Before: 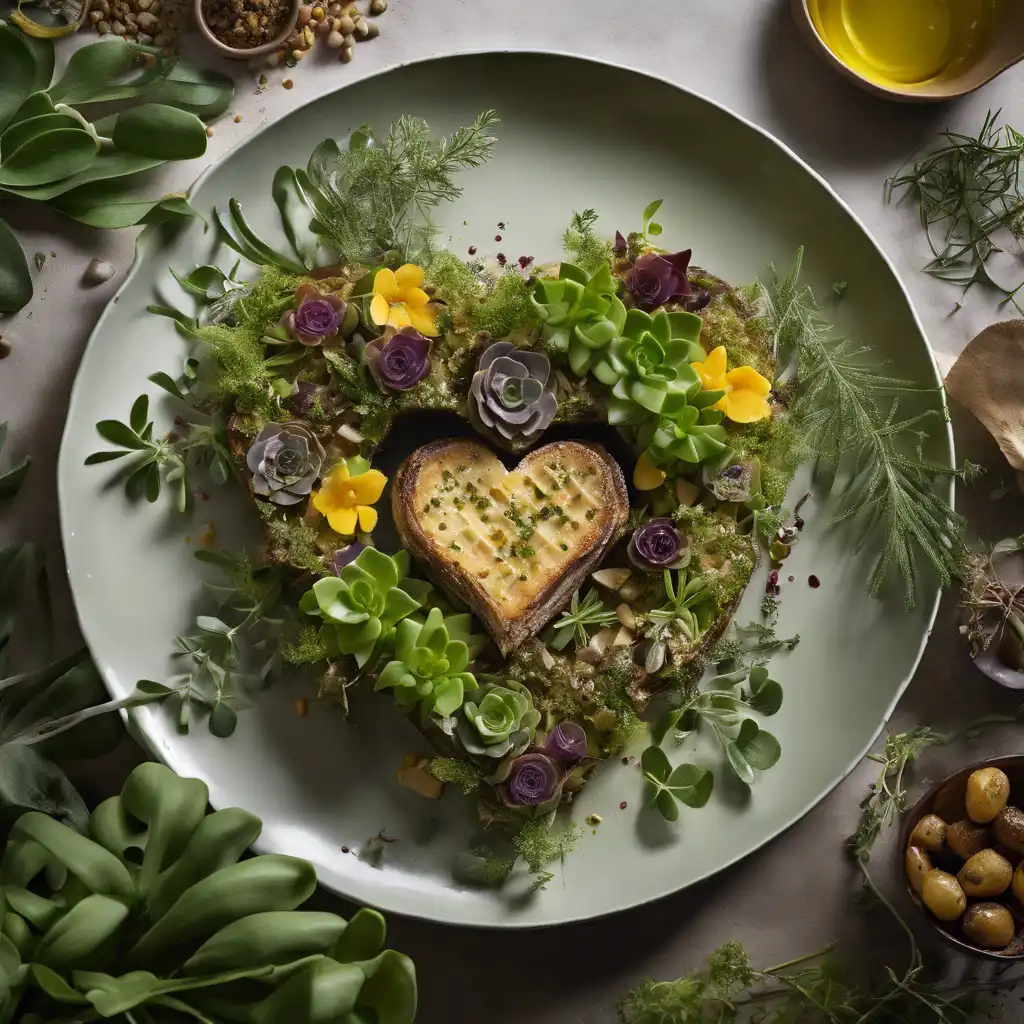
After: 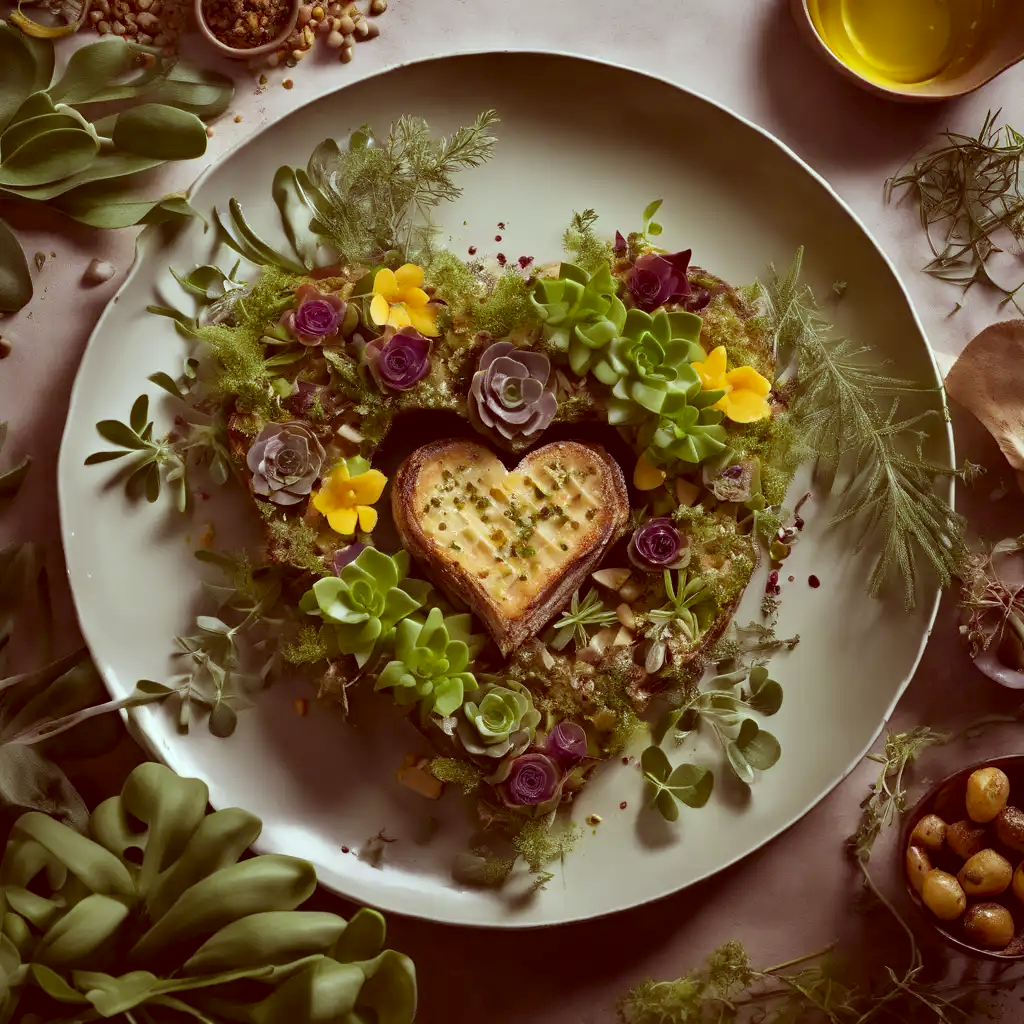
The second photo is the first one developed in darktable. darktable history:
color correction: highlights a* -7.04, highlights b* -0.214, shadows a* 20.57, shadows b* 11.08
